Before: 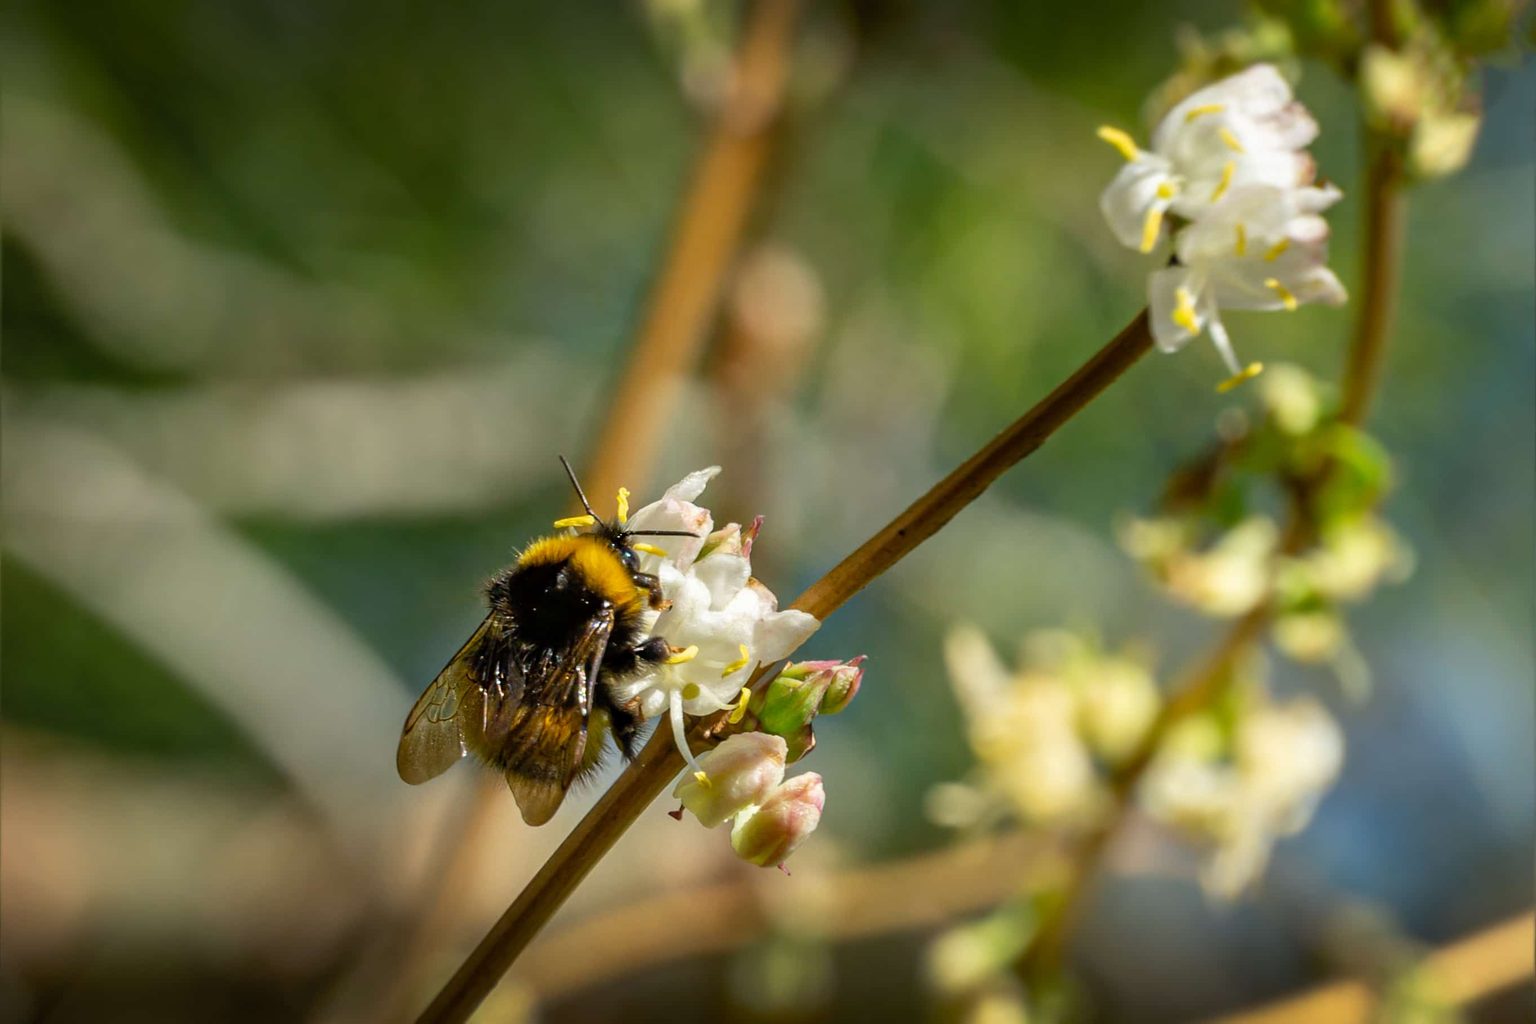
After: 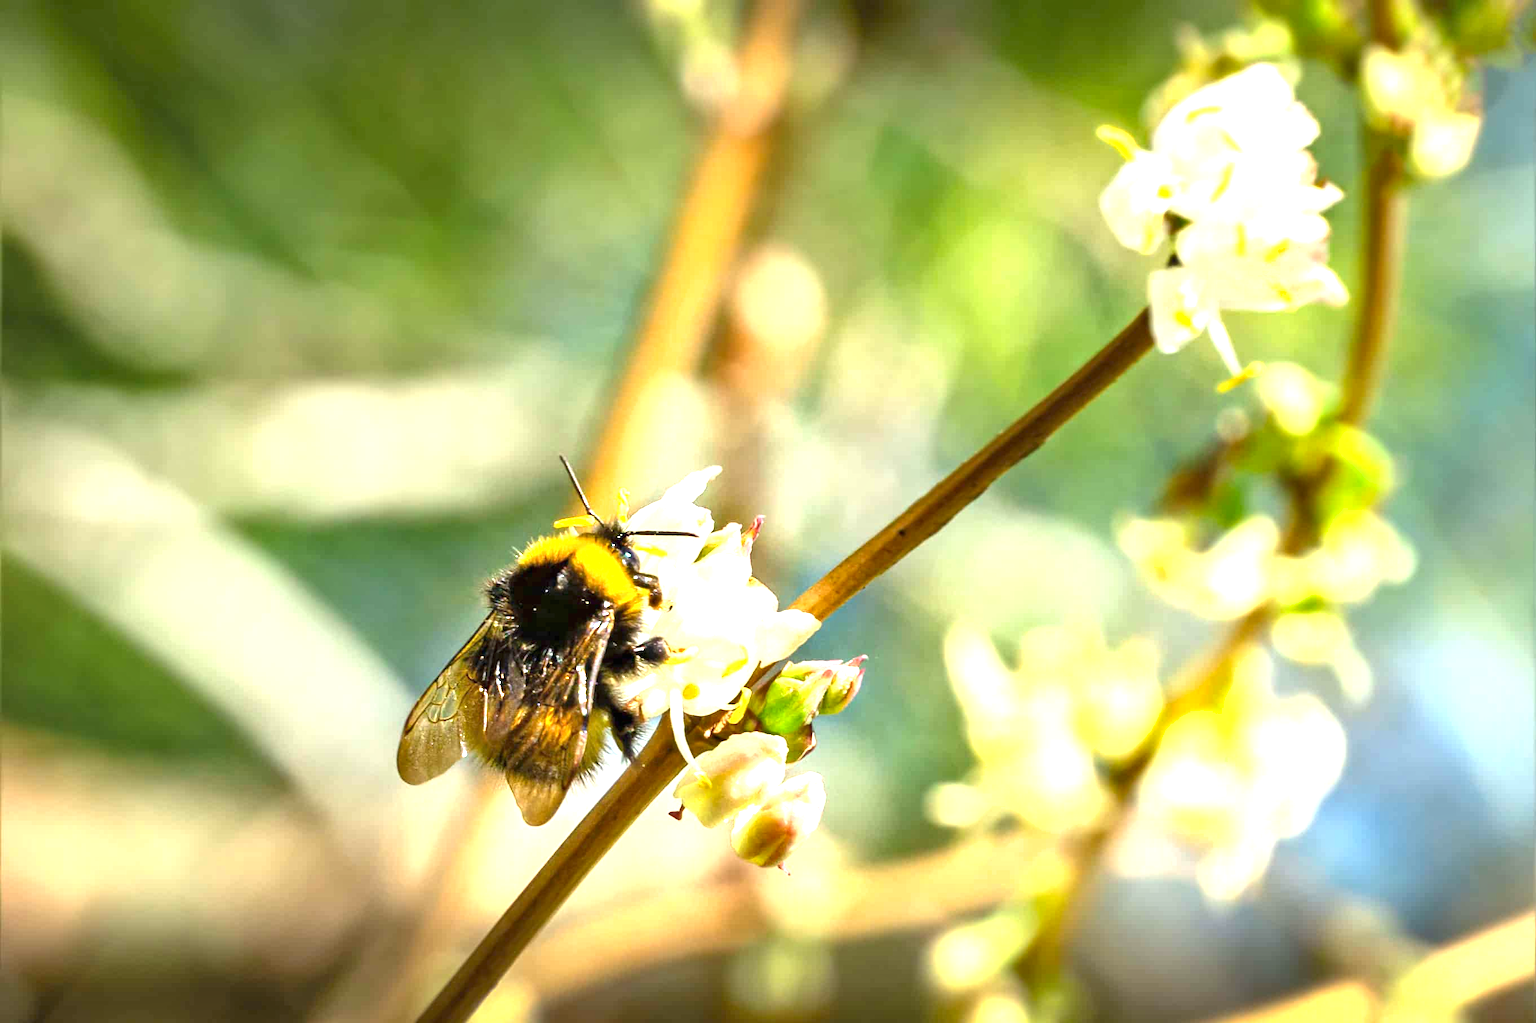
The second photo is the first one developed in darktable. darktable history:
exposure: black level correction 0, exposure 2 EV, compensate highlight preservation false
shadows and highlights: shadows 52.34, highlights -28.23, soften with gaussian
